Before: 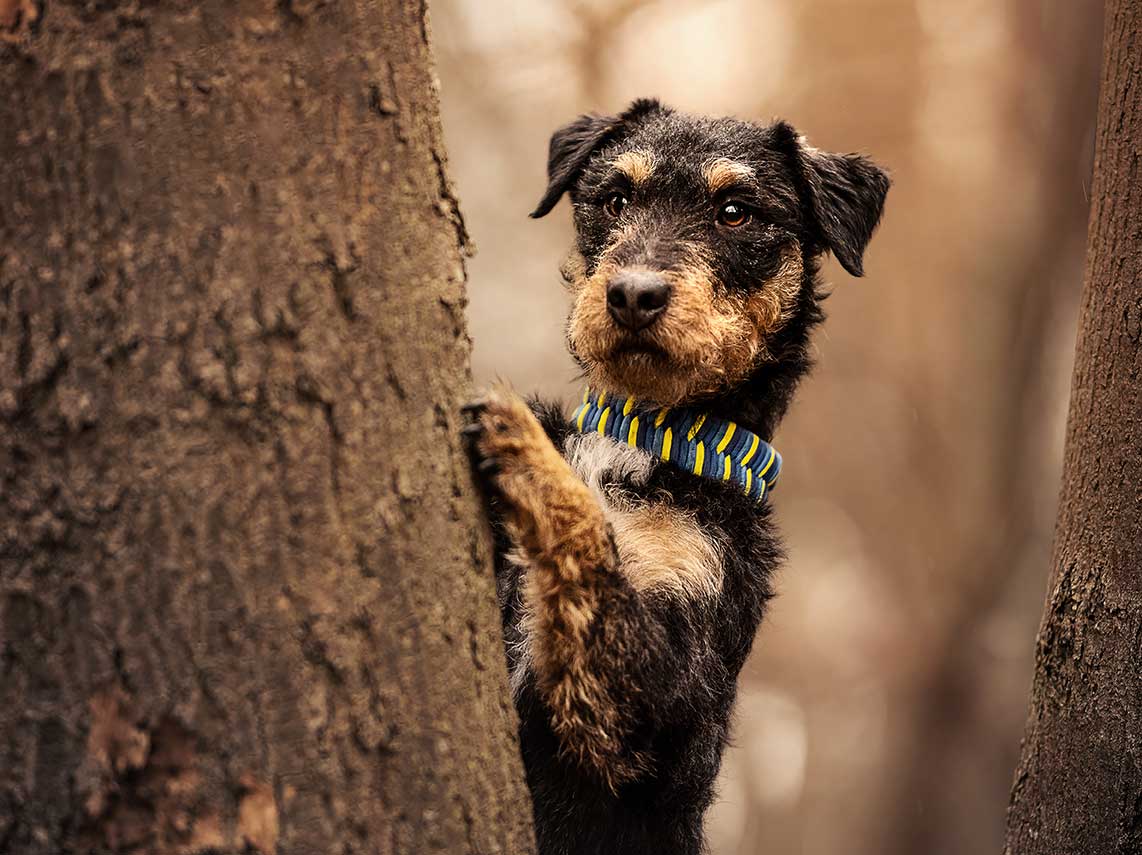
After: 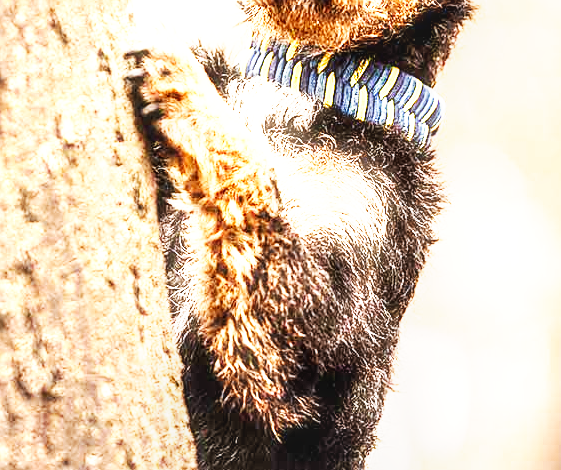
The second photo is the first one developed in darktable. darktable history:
crop: left 29.531%, top 41.523%, right 21.292%, bottom 3.499%
base curve: curves: ch0 [(0, 0) (0.007, 0.004) (0.027, 0.03) (0.046, 0.07) (0.207, 0.54) (0.442, 0.872) (0.673, 0.972) (1, 1)], preserve colors none
exposure: exposure 1.992 EV, compensate exposure bias true, compensate highlight preservation false
sharpen: on, module defaults
tone equalizer: edges refinement/feathering 500, mask exposure compensation -1.57 EV, preserve details guided filter
local contrast: on, module defaults
haze removal: strength -0.083, distance 0.363, compatibility mode true, adaptive false
